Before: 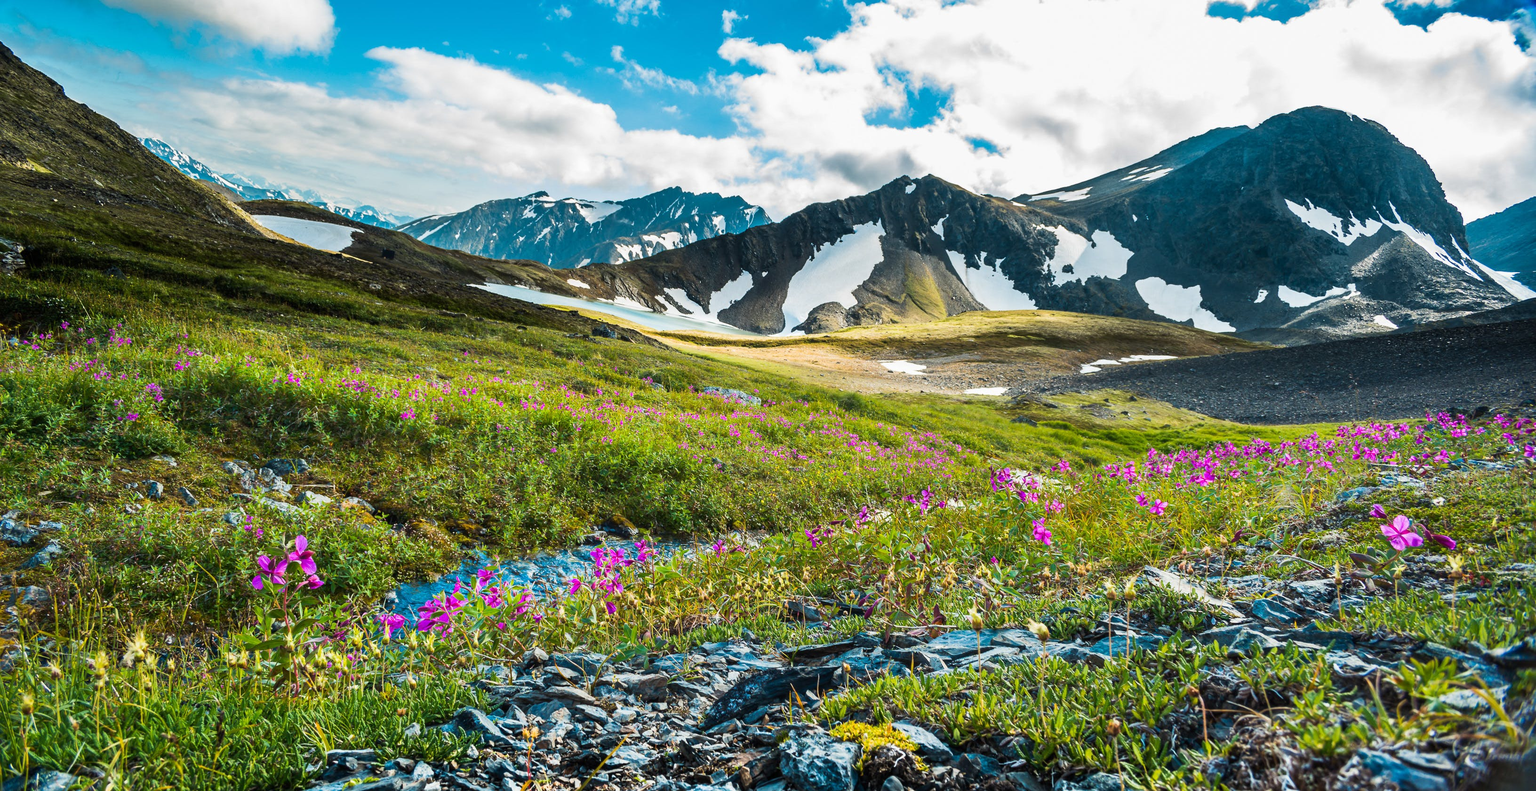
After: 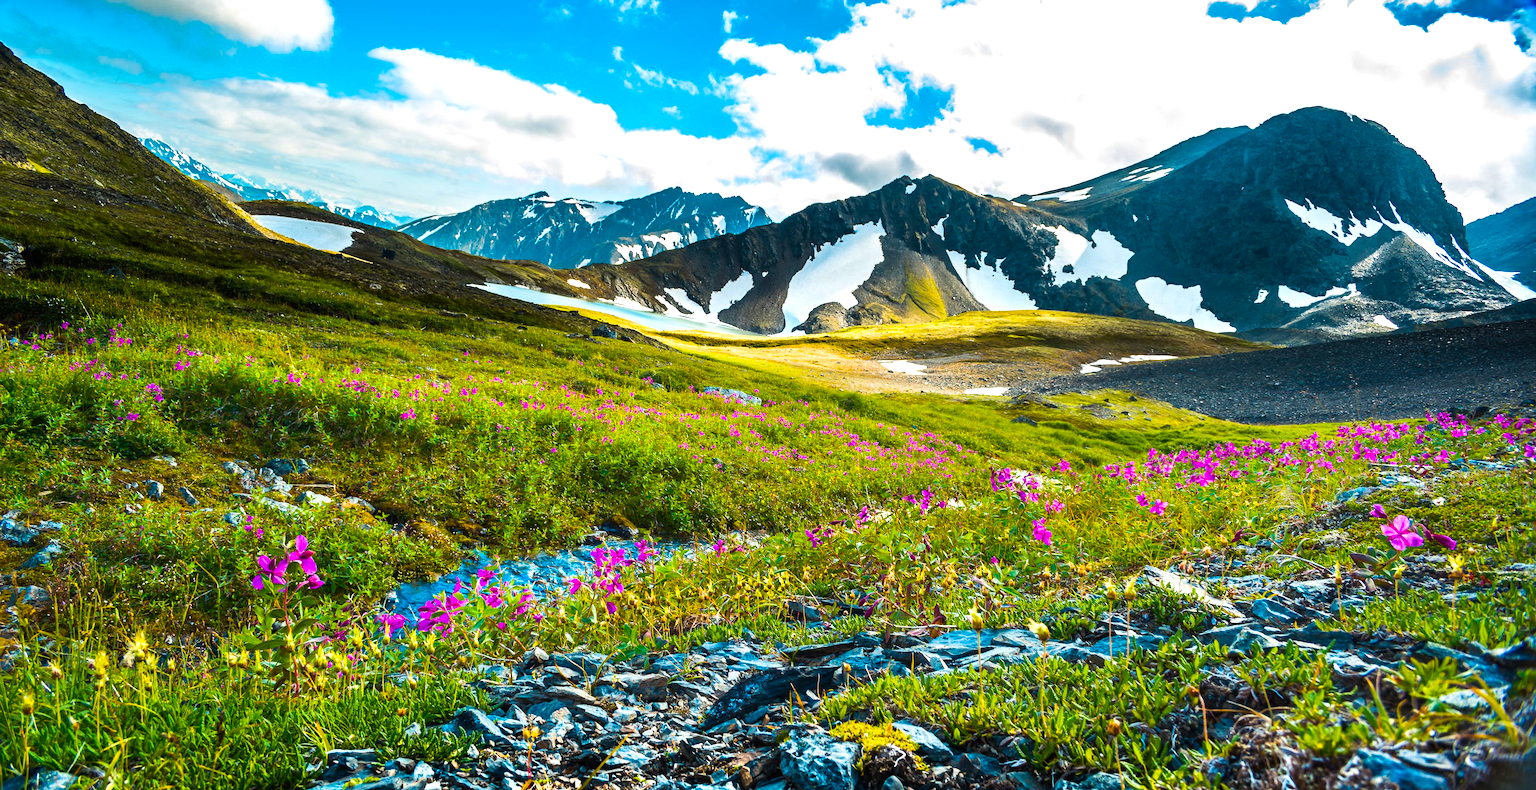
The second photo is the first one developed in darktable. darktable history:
color balance rgb: perceptual saturation grading › global saturation 29.351%, perceptual brilliance grading › highlights 10.267%, perceptual brilliance grading › mid-tones 5.356%, global vibrance 31.958%
